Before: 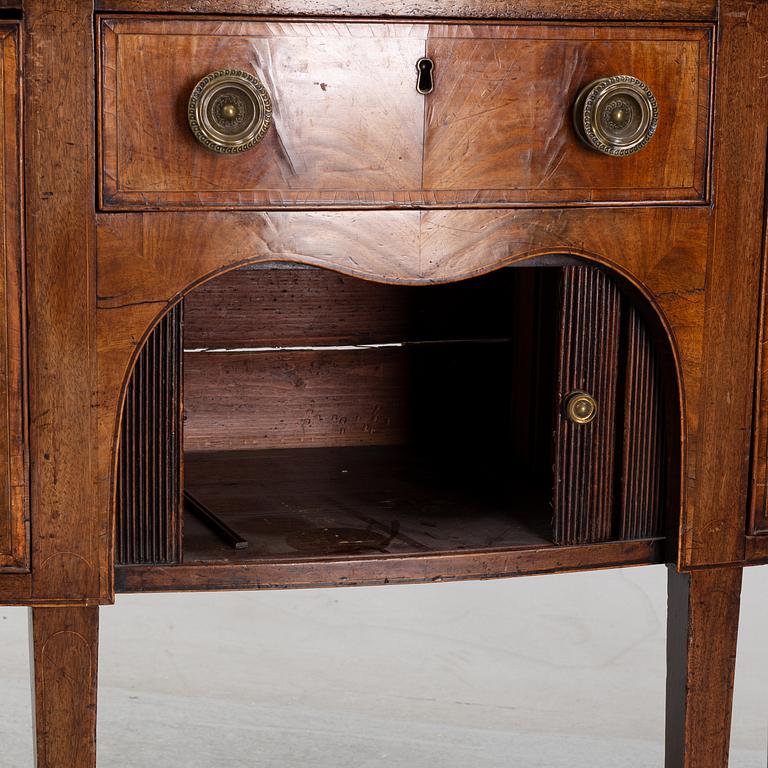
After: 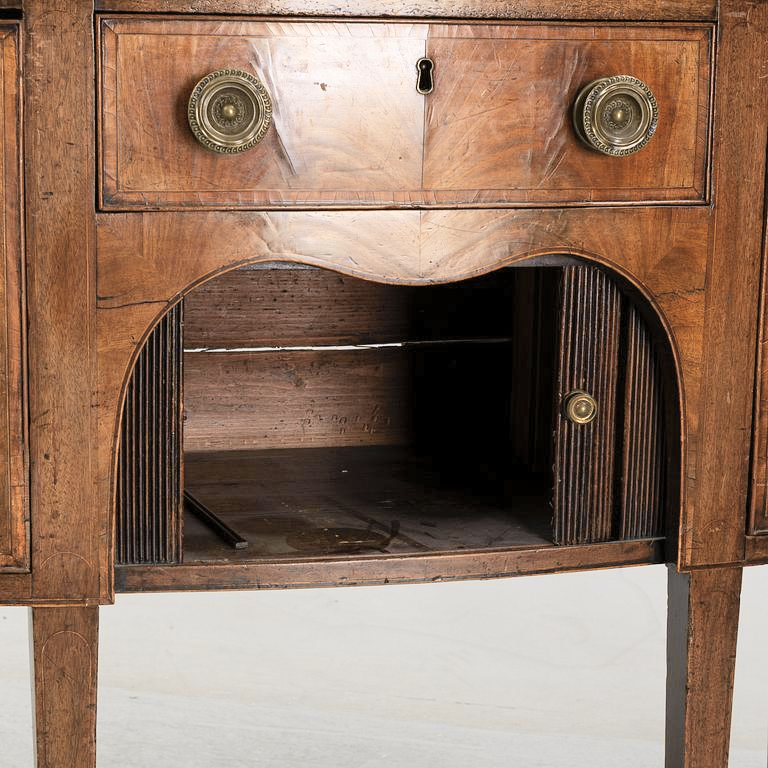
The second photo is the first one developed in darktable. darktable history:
tone curve: curves: ch0 [(0, 0) (0.765, 0.816) (1, 1)]; ch1 [(0, 0) (0.425, 0.464) (0.5, 0.5) (0.531, 0.522) (0.588, 0.575) (0.994, 0.939)]; ch2 [(0, 0) (0.398, 0.435) (0.455, 0.481) (0.501, 0.504) (0.529, 0.544) (0.584, 0.585) (1, 0.911)], color space Lab, independent channels
contrast brightness saturation: brightness 0.15
